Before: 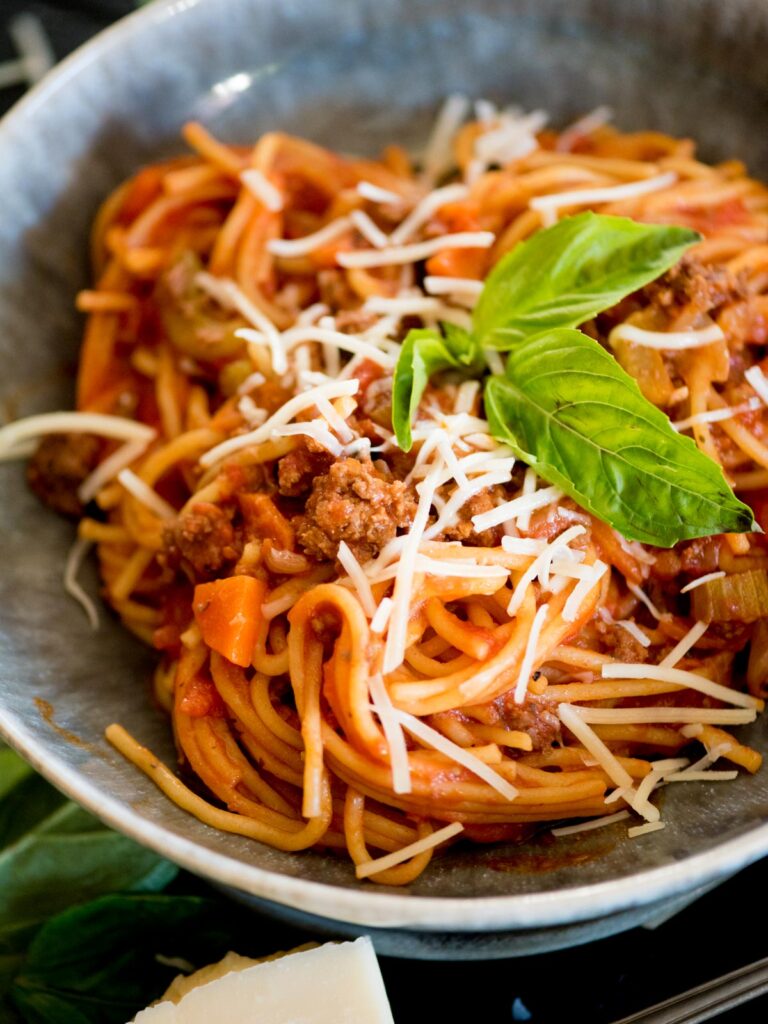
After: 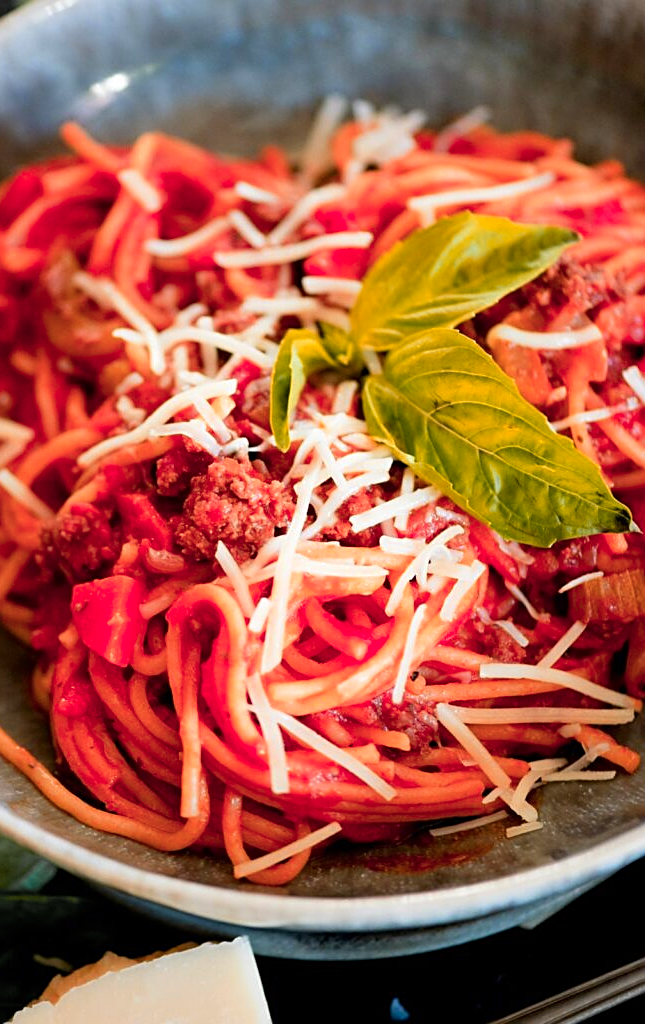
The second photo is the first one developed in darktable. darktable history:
crop: left 15.907%
sharpen: on, module defaults
color zones: curves: ch1 [(0.309, 0.524) (0.41, 0.329) (0.508, 0.509)]; ch2 [(0.25, 0.457) (0.75, 0.5)], mix 100.43%
tone equalizer: luminance estimator HSV value / RGB max
